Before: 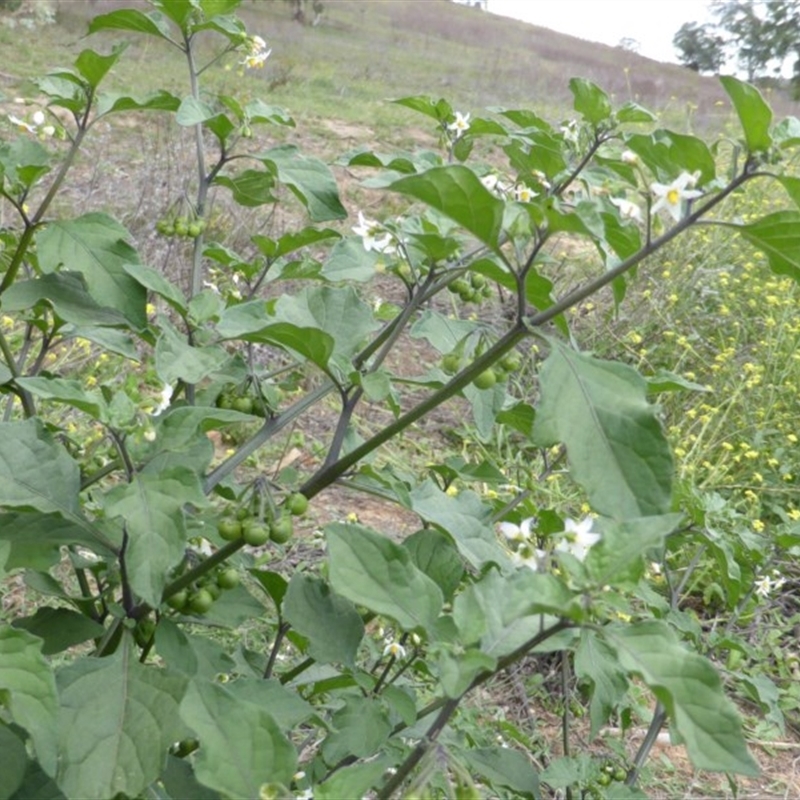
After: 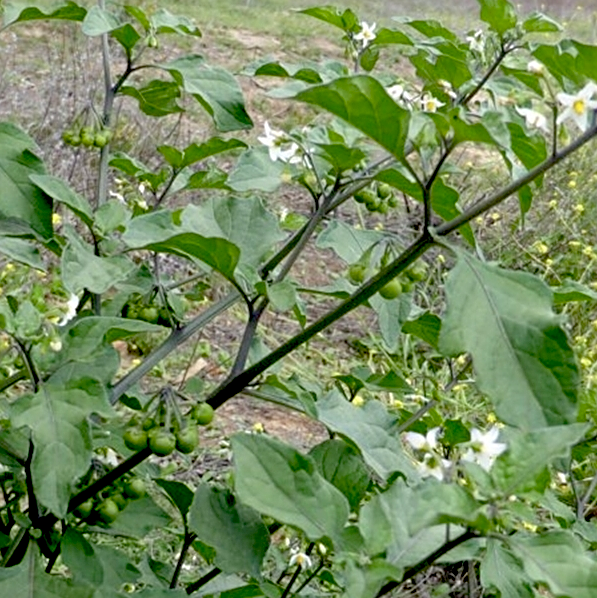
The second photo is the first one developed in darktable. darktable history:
exposure: black level correction 0.056, compensate highlight preservation false
sharpen: on, module defaults
crop and rotate: left 11.831%, top 11.346%, right 13.429%, bottom 13.899%
